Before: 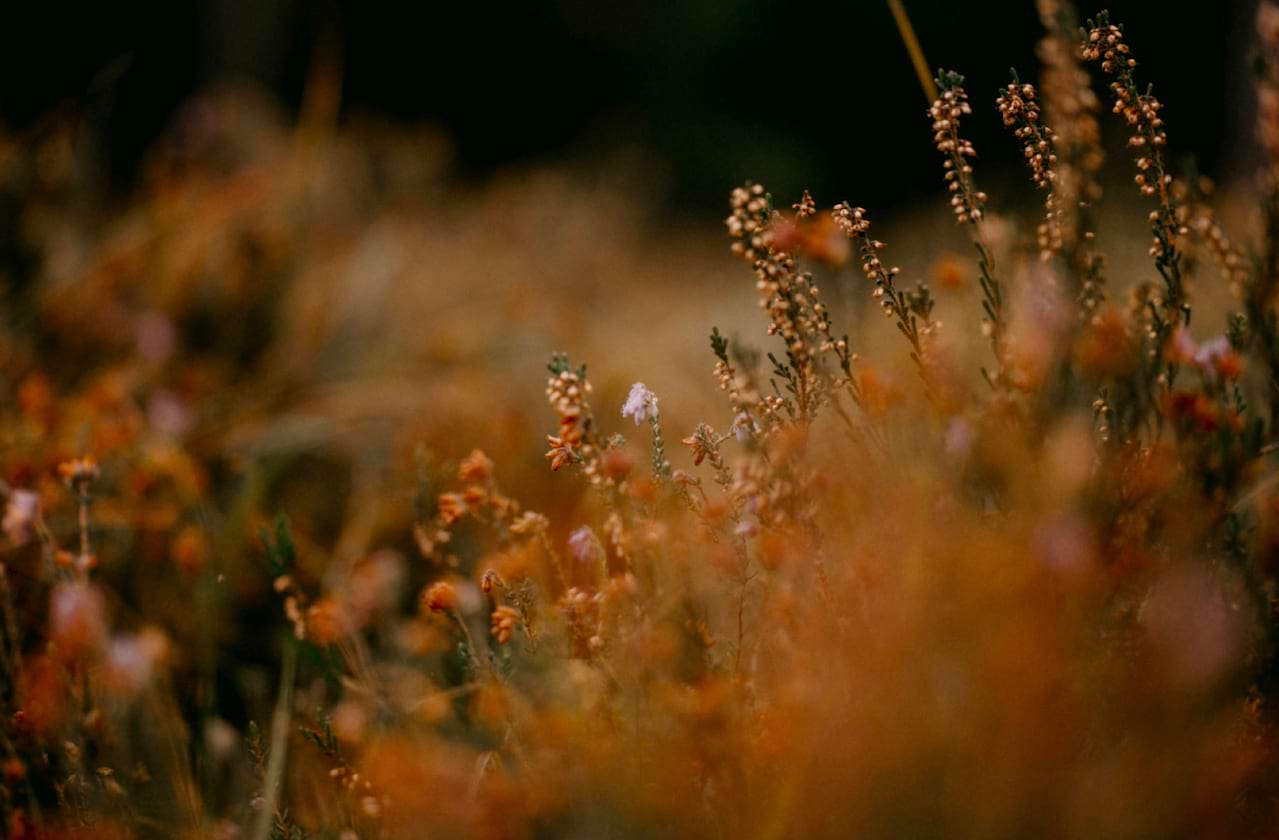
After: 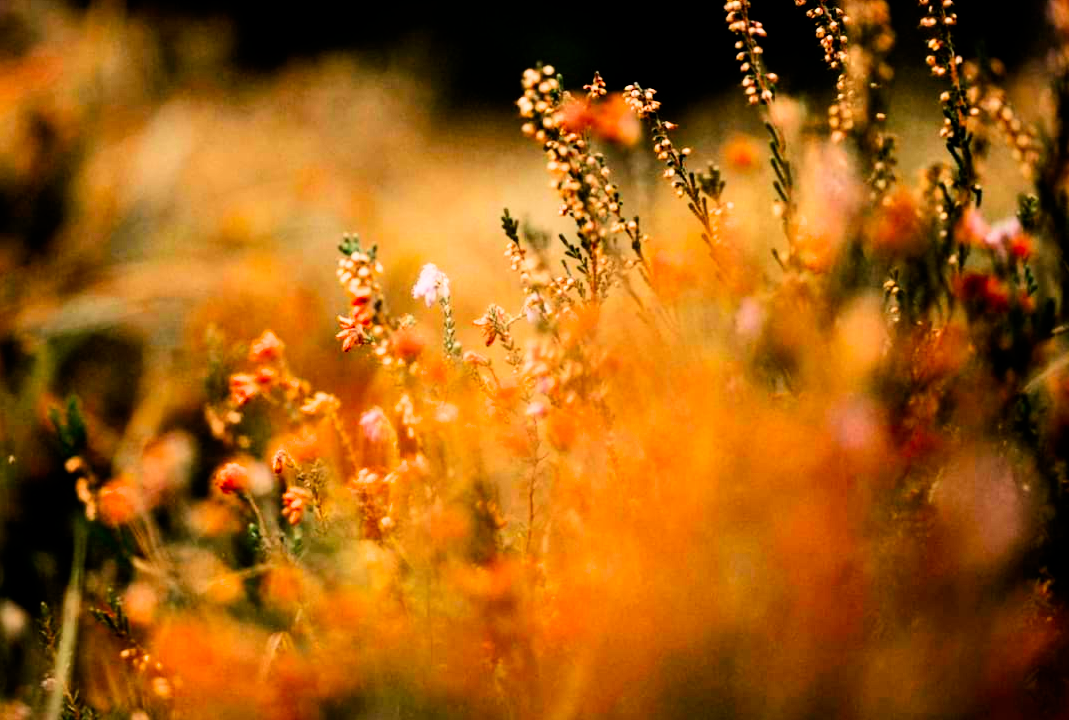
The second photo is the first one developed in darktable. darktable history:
crop: left 16.367%, top 14.192%
filmic rgb: black relative exposure -5.08 EV, white relative exposure 3.95 EV, hardness 2.9, contrast 1.511
exposure: black level correction 0, exposure 1.408 EV, compensate exposure bias true, compensate highlight preservation false
color correction: highlights a* -2.66, highlights b* 2.28
contrast brightness saturation: contrast 0.161, saturation 0.324
